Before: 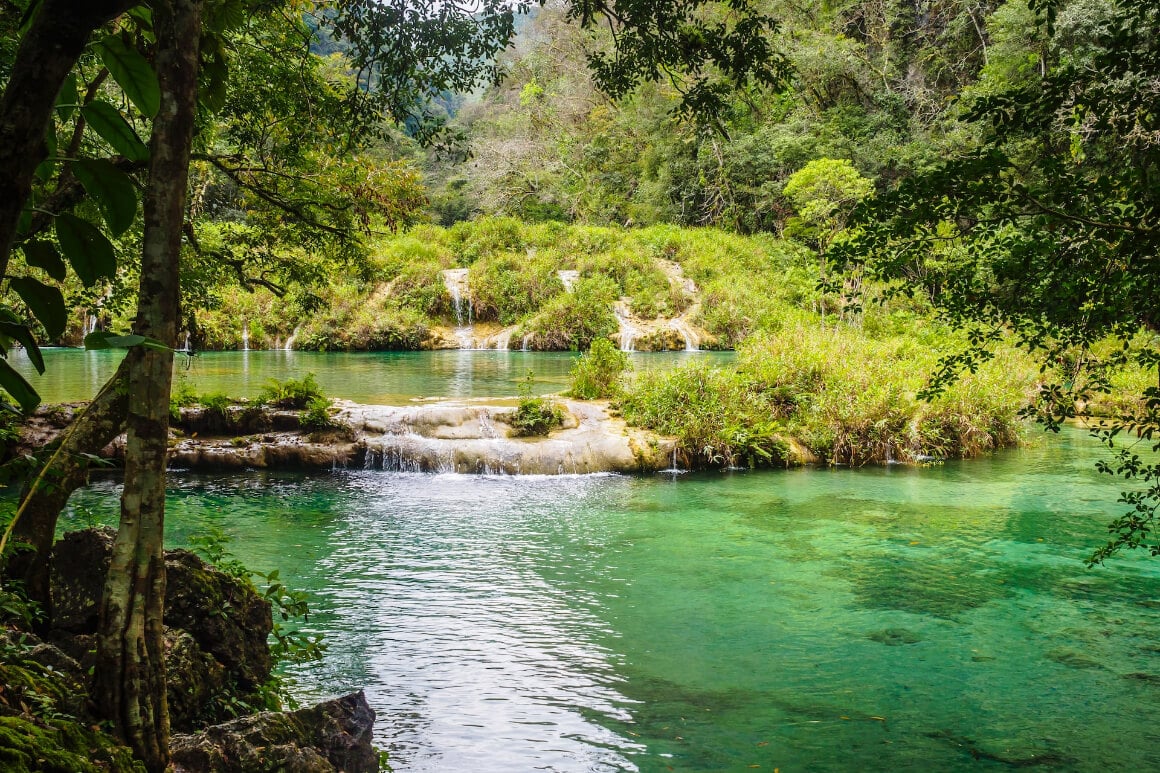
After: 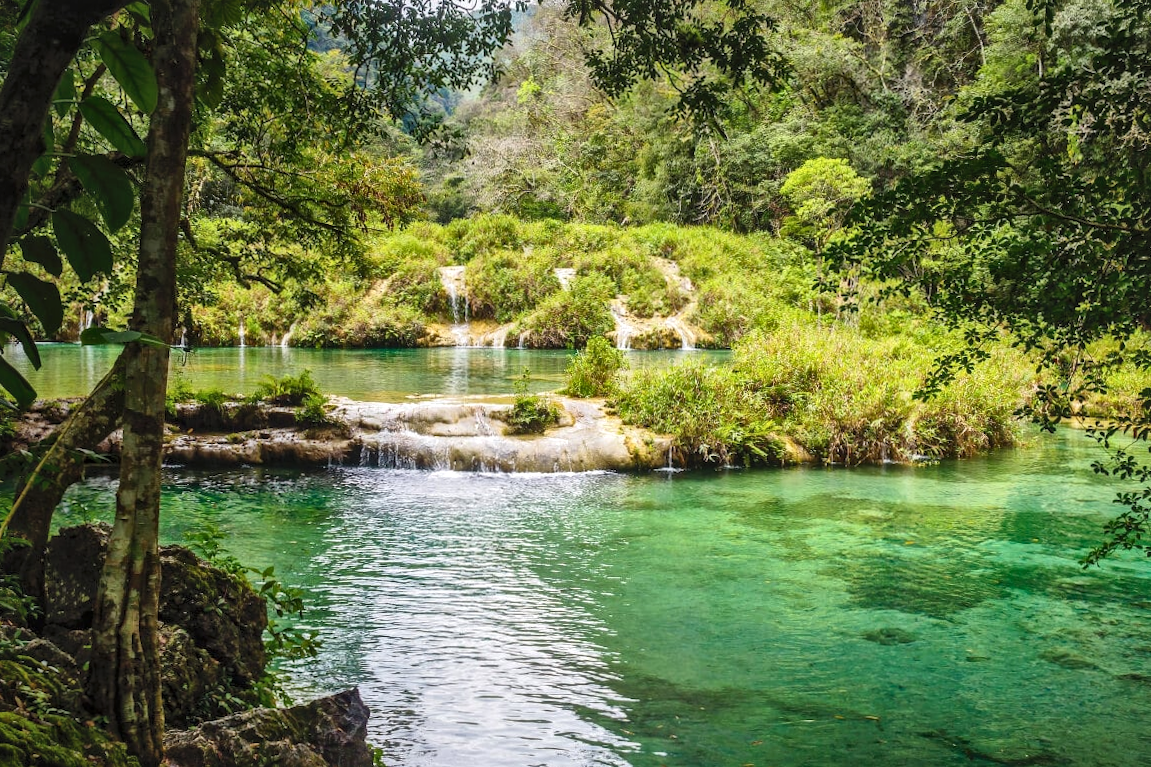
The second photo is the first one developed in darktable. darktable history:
tone curve: curves: ch0 [(0, 0) (0.003, 0.04) (0.011, 0.053) (0.025, 0.077) (0.044, 0.104) (0.069, 0.127) (0.1, 0.15) (0.136, 0.177) (0.177, 0.215) (0.224, 0.254) (0.277, 0.3) (0.335, 0.355) (0.399, 0.41) (0.468, 0.477) (0.543, 0.554) (0.623, 0.636) (0.709, 0.72) (0.801, 0.804) (0.898, 0.892) (1, 1)], color space Lab, independent channels, preserve colors none
local contrast: mode bilateral grid, contrast 19, coarseness 20, detail 150%, midtone range 0.2
crop and rotate: angle -0.284°
